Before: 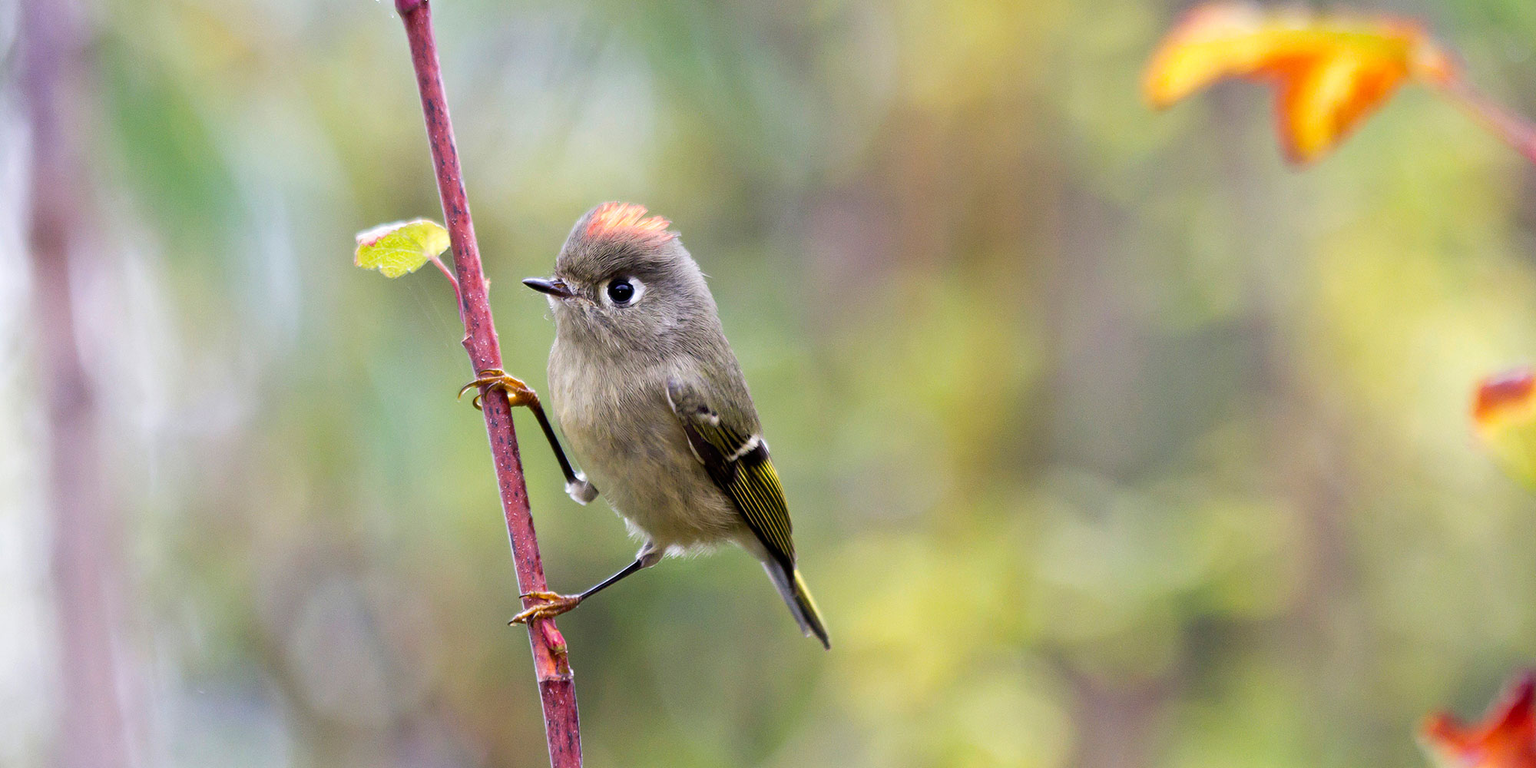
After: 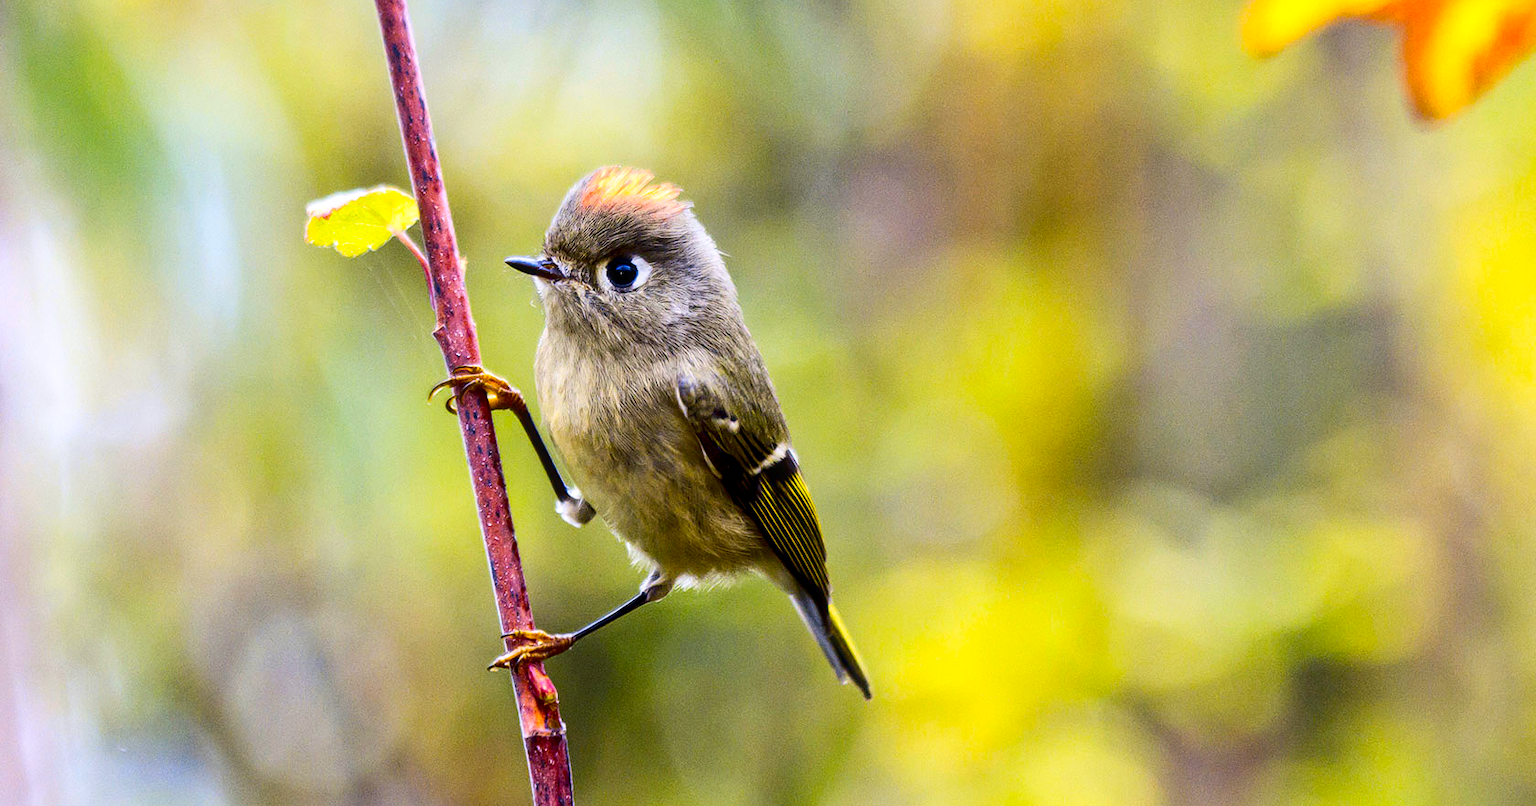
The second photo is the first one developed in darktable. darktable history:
local contrast: on, module defaults
crop: left 6.446%, top 8.188%, right 9.538%, bottom 3.548%
contrast brightness saturation: contrast 0.28
color contrast: green-magenta contrast 1.12, blue-yellow contrast 1.95, unbound 0
